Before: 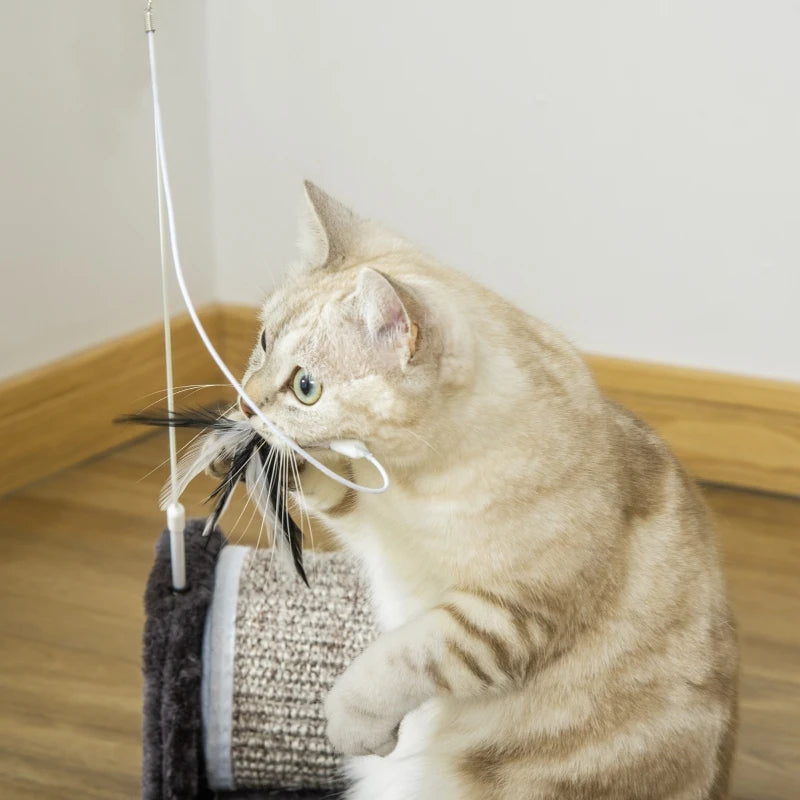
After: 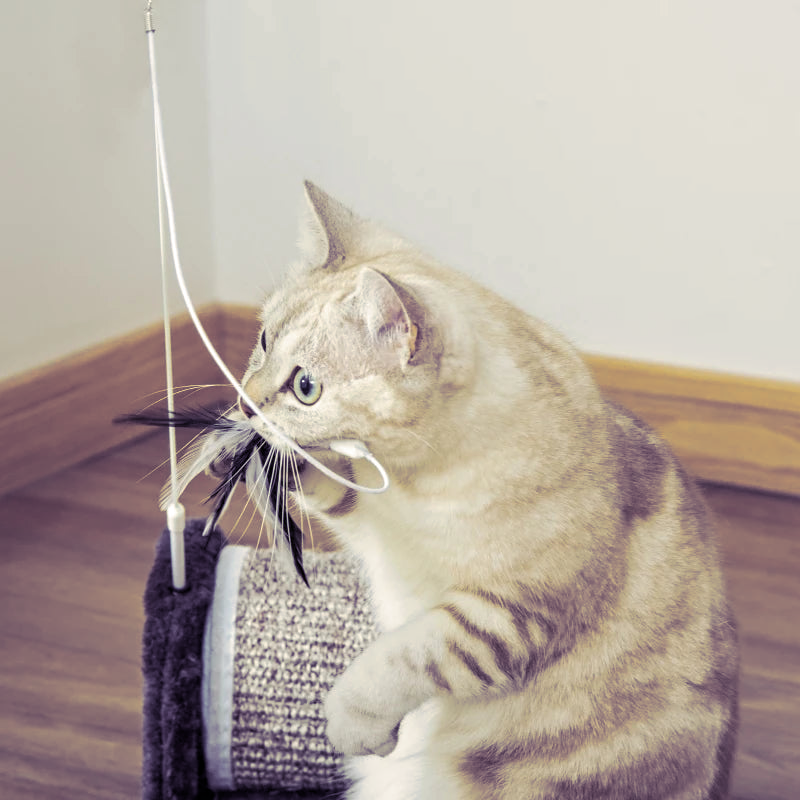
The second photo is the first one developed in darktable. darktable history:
split-toning: shadows › hue 255.6°, shadows › saturation 0.66, highlights › hue 43.2°, highlights › saturation 0.68, balance -50.1
contrast equalizer: y [[0.5, 0.504, 0.515, 0.527, 0.535, 0.534], [0.5 ×6], [0.491, 0.387, 0.179, 0.068, 0.068, 0.068], [0 ×5, 0.023], [0 ×6]]
